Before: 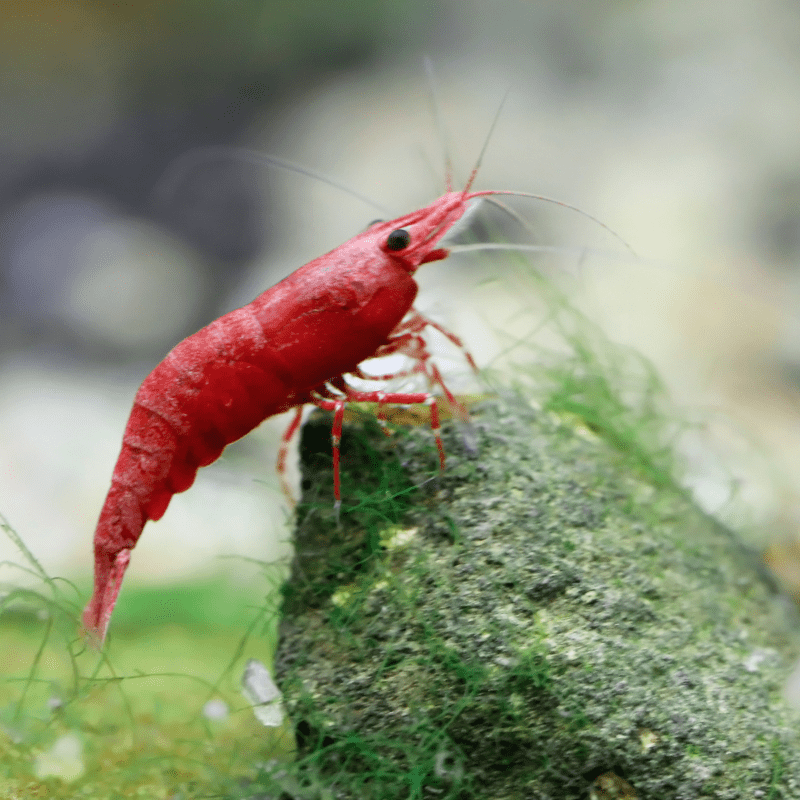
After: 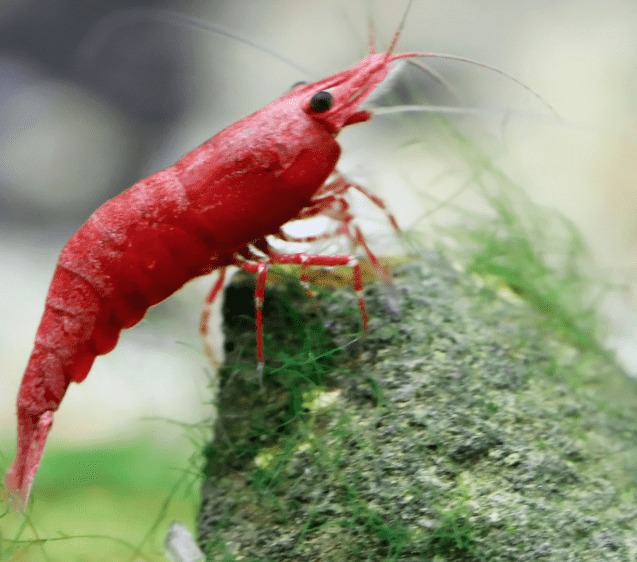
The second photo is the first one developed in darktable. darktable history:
crop: left 9.677%, top 17.282%, right 10.589%, bottom 12.377%
